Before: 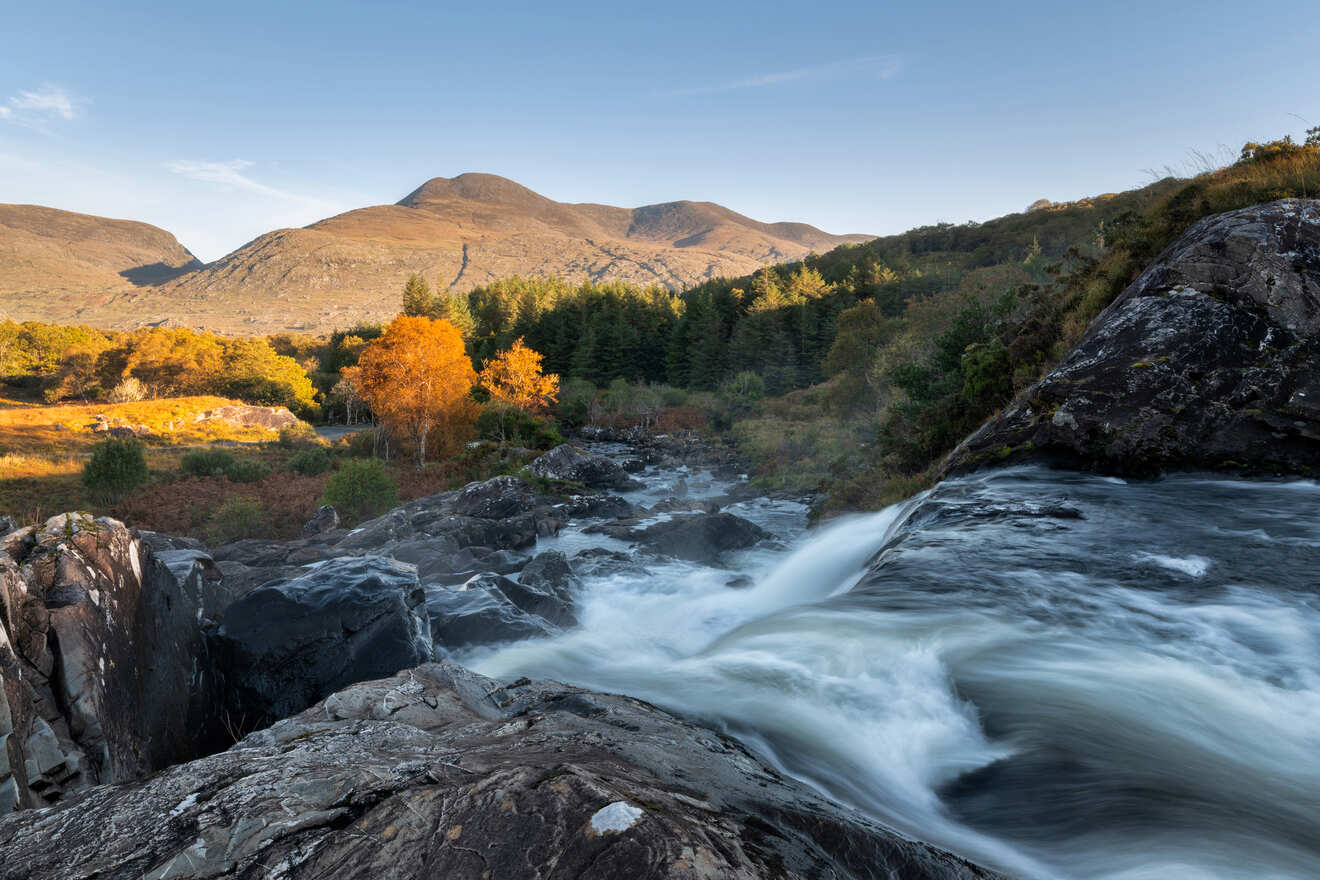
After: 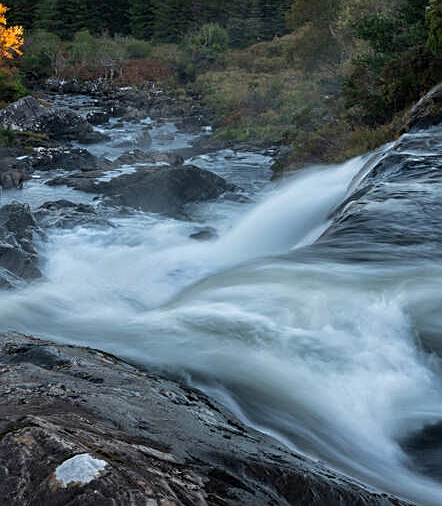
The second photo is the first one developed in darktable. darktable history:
sharpen: on, module defaults
crop: left 40.657%, top 39.548%, right 25.827%, bottom 2.936%
